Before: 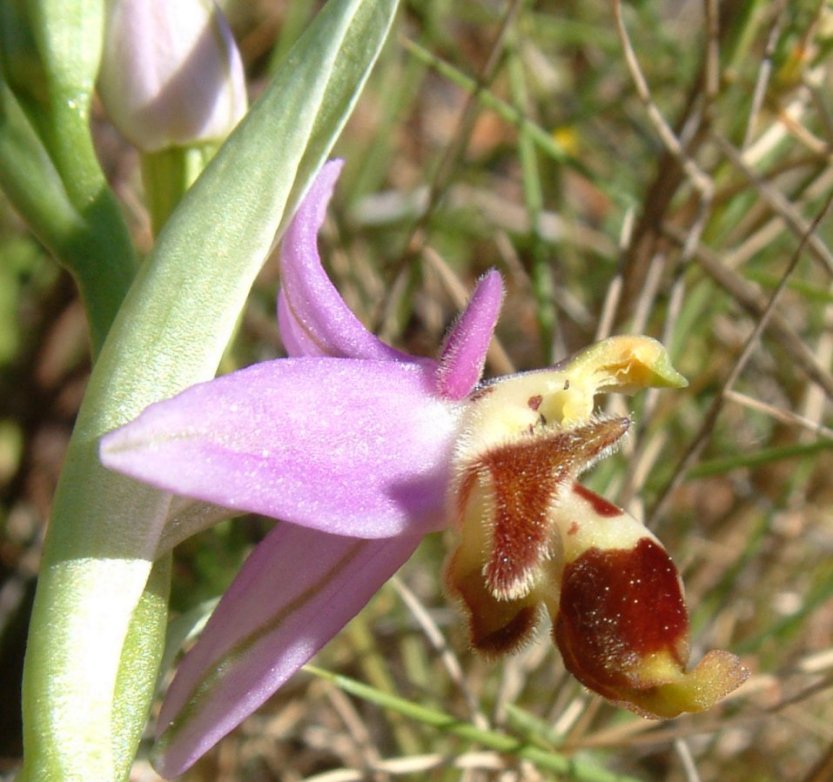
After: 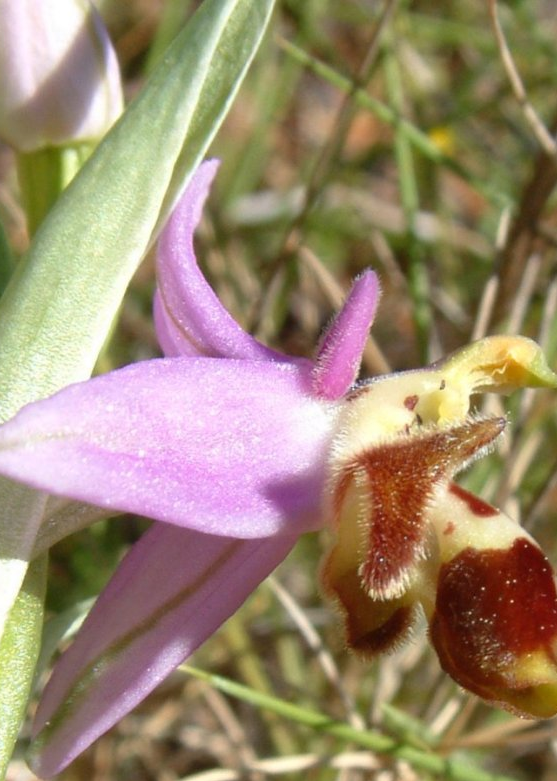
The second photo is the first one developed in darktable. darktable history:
crop and rotate: left 14.925%, right 18.185%
